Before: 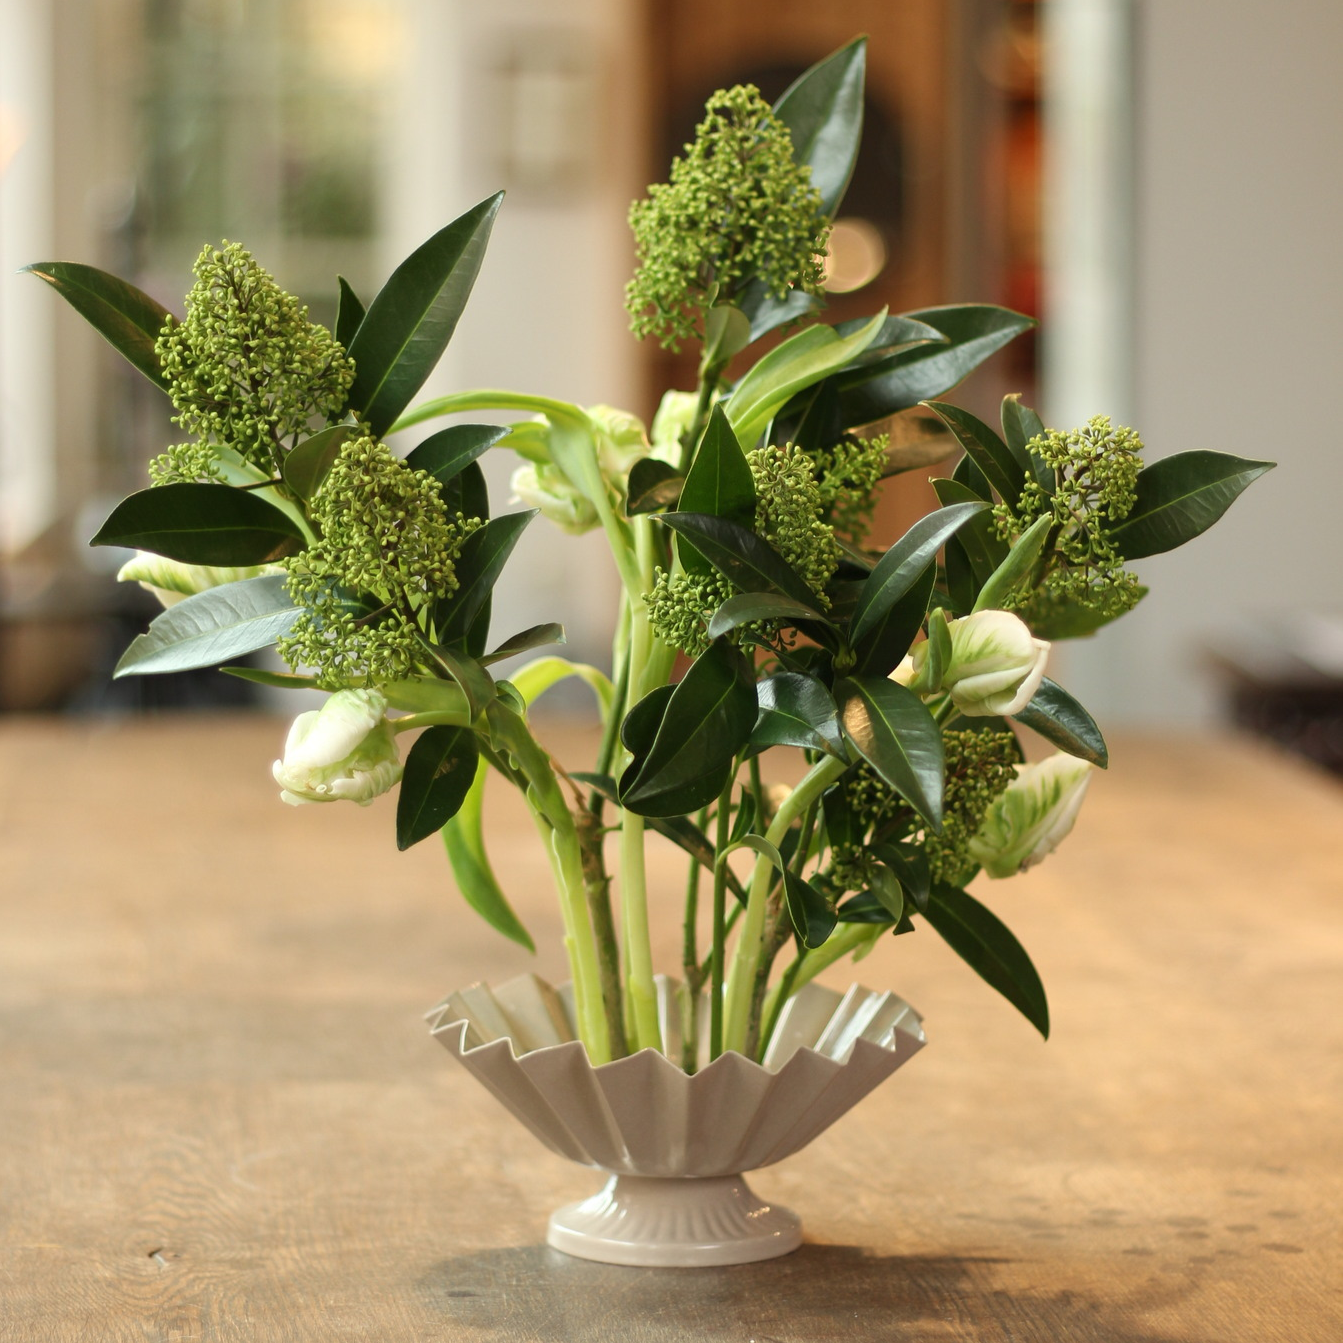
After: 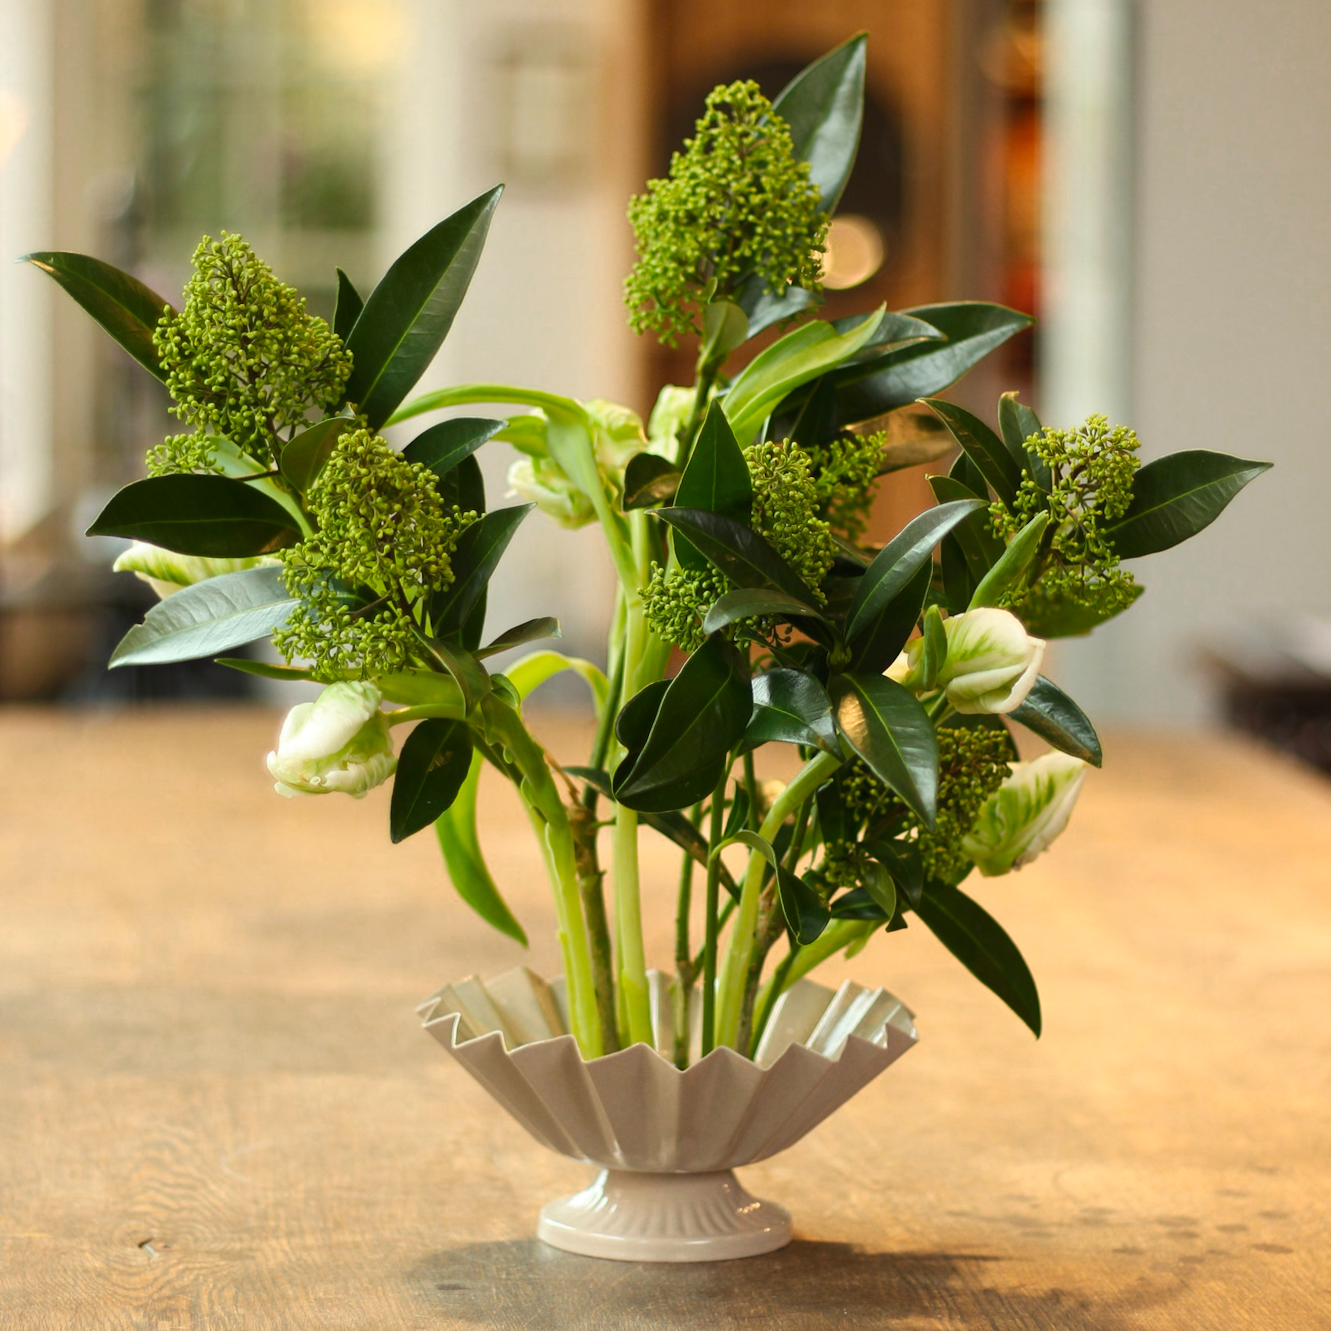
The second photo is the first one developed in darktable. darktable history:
color balance: output saturation 110%
contrast brightness saturation: contrast 0.04, saturation 0.07
tone curve: curves: ch0 [(0, 0) (0.265, 0.253) (0.732, 0.751) (1, 1)], color space Lab, linked channels, preserve colors none
color zones: curves: ch0 [(0, 0.465) (0.092, 0.596) (0.289, 0.464) (0.429, 0.453) (0.571, 0.464) (0.714, 0.455) (0.857, 0.462) (1, 0.465)]
crop and rotate: angle -0.5°
exposure: exposure 0.014 EV, compensate highlight preservation false
